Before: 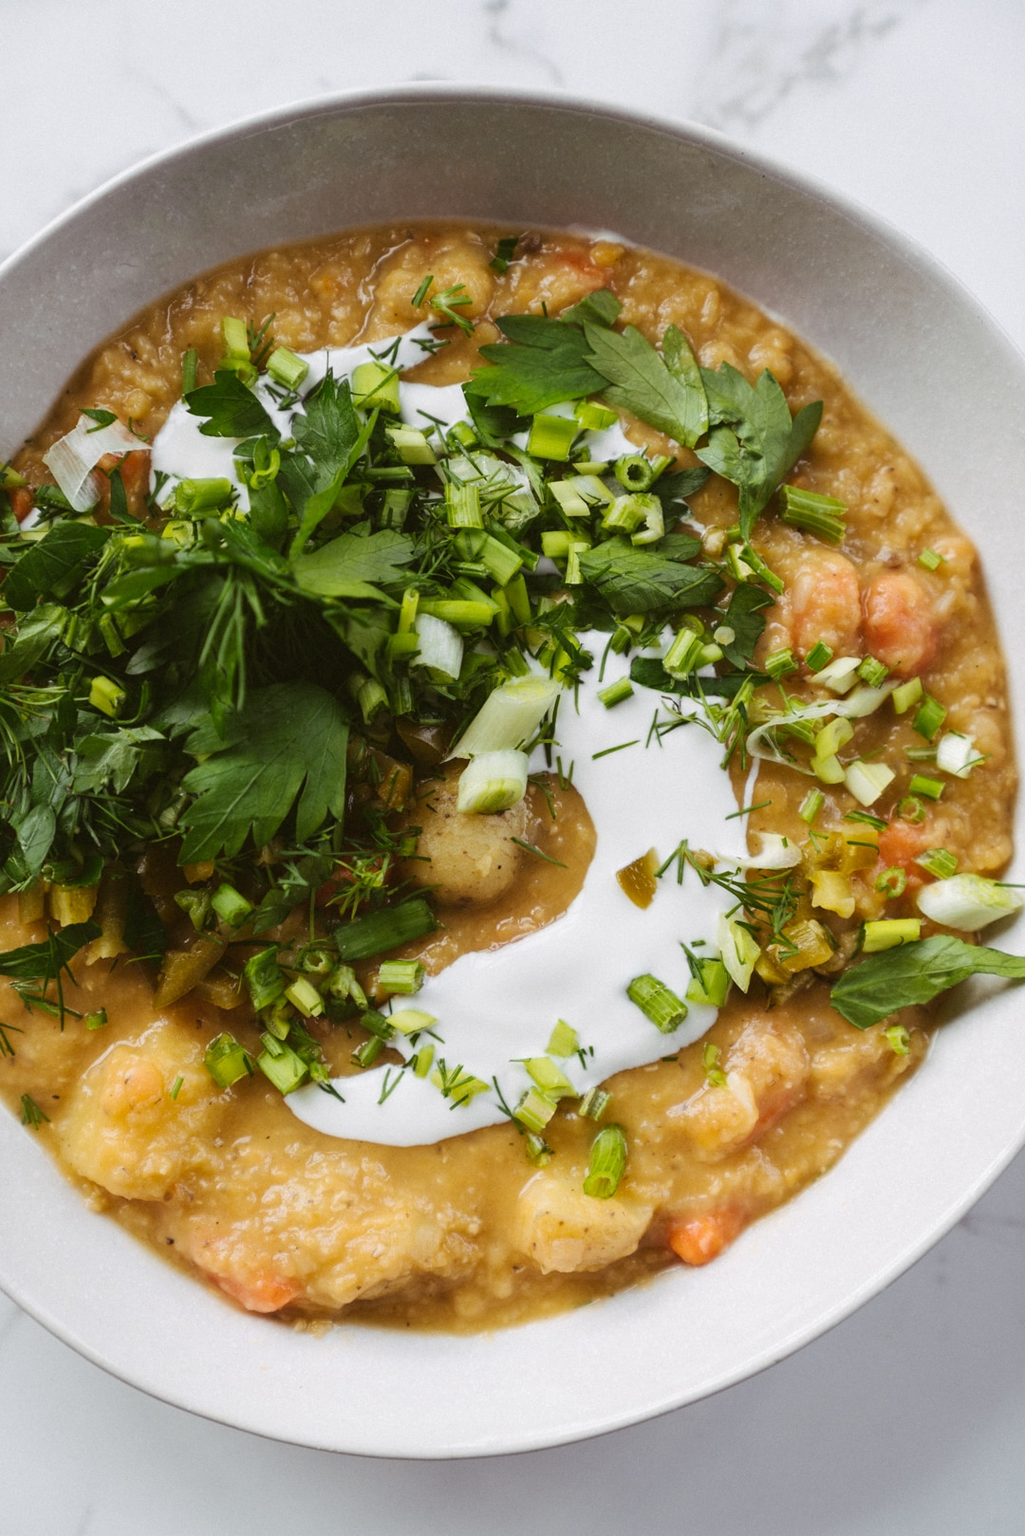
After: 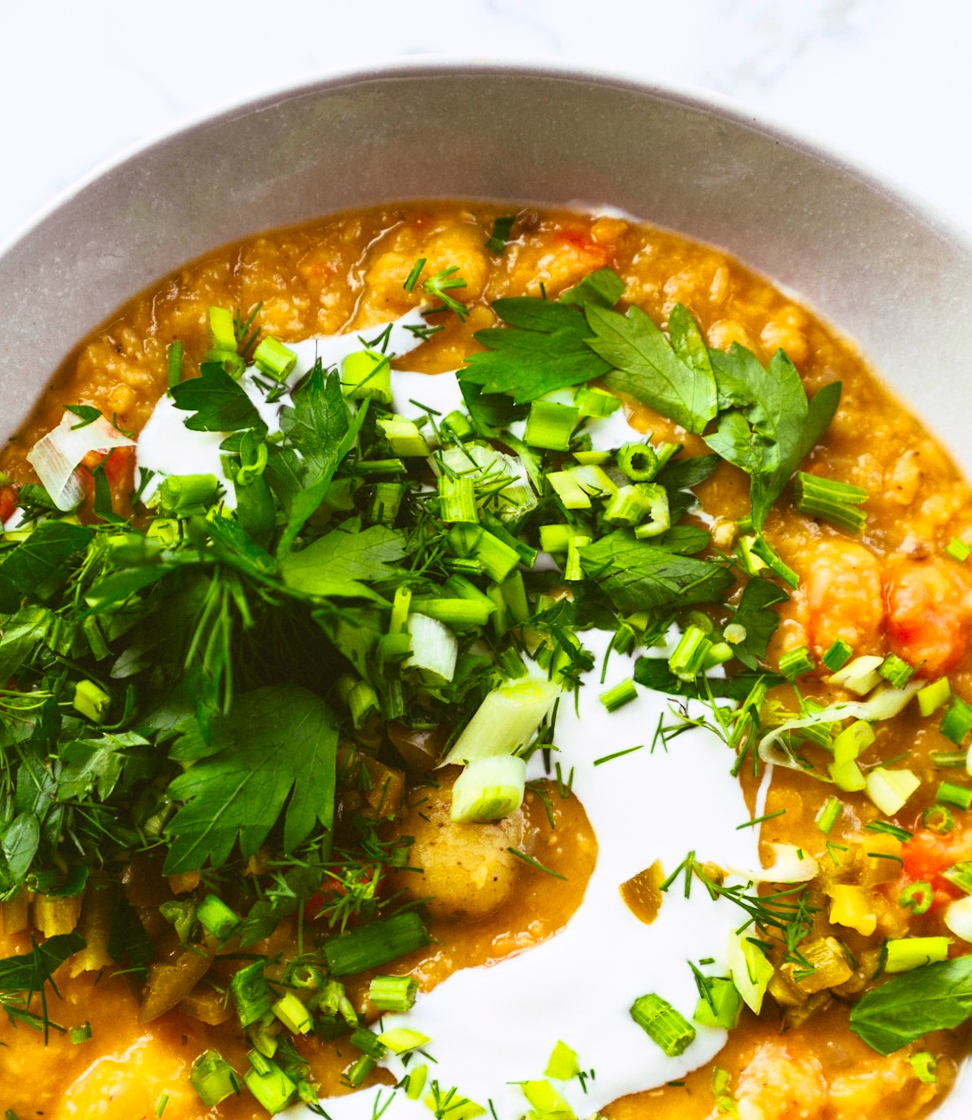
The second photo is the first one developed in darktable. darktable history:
contrast brightness saturation: contrast 0.2, brightness 0.2, saturation 0.8
rotate and perspective: lens shift (horizontal) -0.055, automatic cropping off
crop: left 1.509%, top 3.452%, right 7.696%, bottom 28.452%
base curve: curves: ch0 [(0, 0) (0.257, 0.25) (0.482, 0.586) (0.757, 0.871) (1, 1)]
